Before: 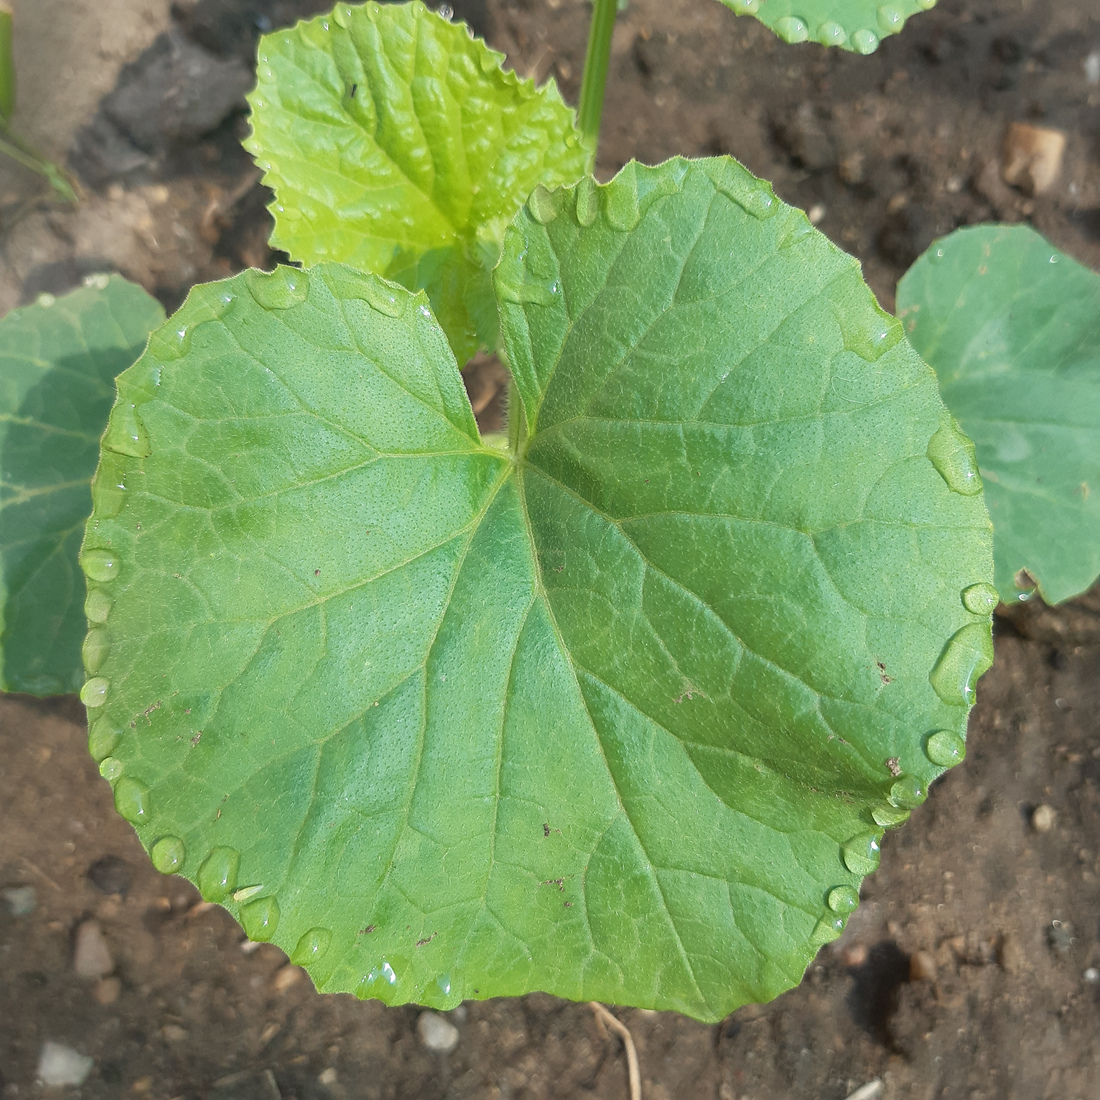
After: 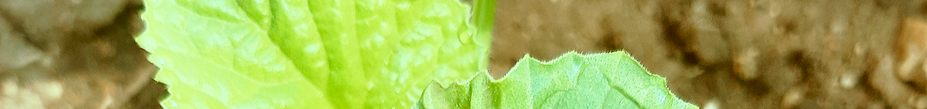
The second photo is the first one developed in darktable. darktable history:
crop and rotate: left 9.644%, top 9.491%, right 6.021%, bottom 80.509%
white balance: red 1.08, blue 0.791
exposure: compensate highlight preservation false
base curve: curves: ch0 [(0, 0) (0.028, 0.03) (0.121, 0.232) (0.46, 0.748) (0.859, 0.968) (1, 1)], preserve colors none
color correction: highlights a* -14.62, highlights b* -16.22, shadows a* 10.12, shadows b* 29.4
